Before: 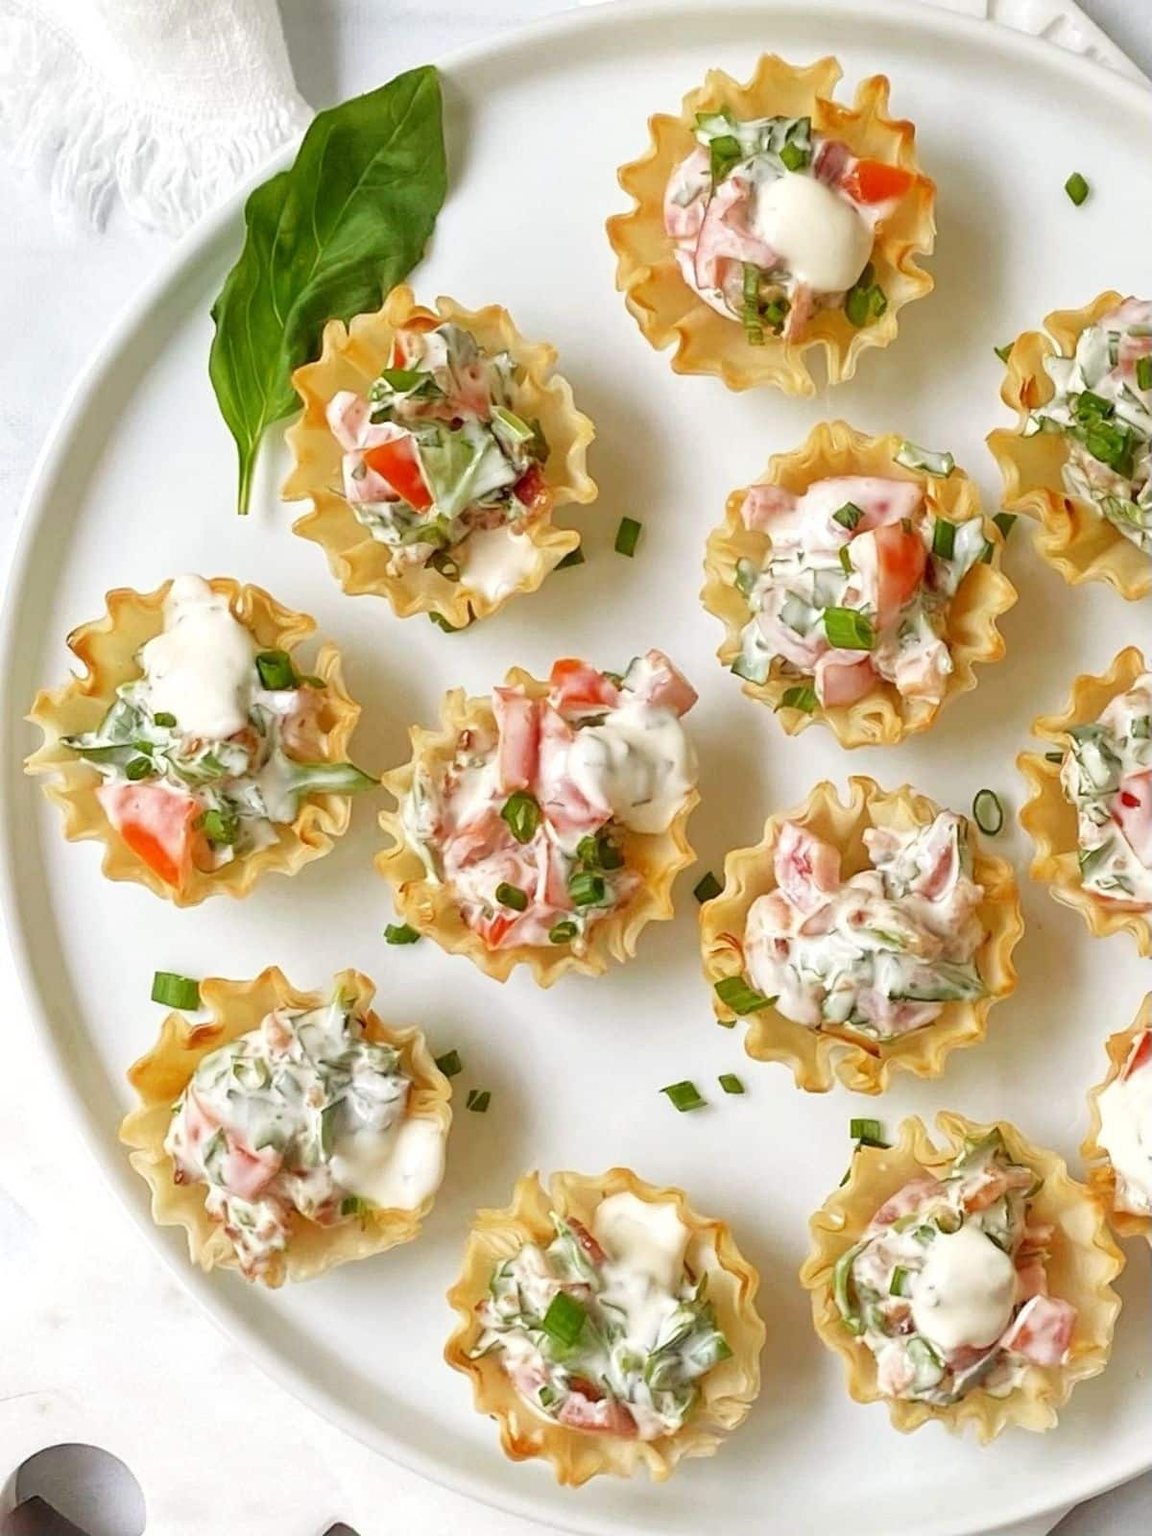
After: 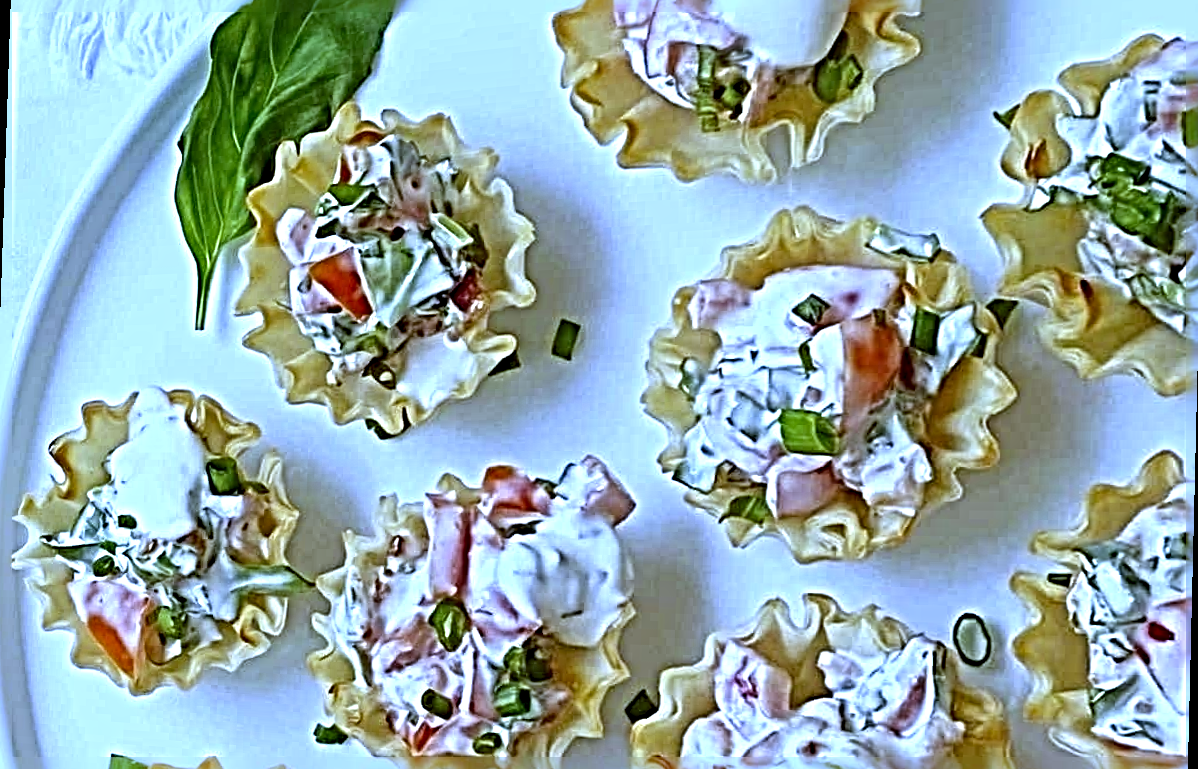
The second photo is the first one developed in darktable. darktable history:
rotate and perspective: rotation 1.69°, lens shift (vertical) -0.023, lens shift (horizontal) -0.291, crop left 0.025, crop right 0.988, crop top 0.092, crop bottom 0.842
sharpen: radius 6.3, amount 1.8, threshold 0
crop and rotate: top 10.605%, bottom 33.274%
exposure: exposure -0.01 EV, compensate highlight preservation false
white balance: red 0.766, blue 1.537
